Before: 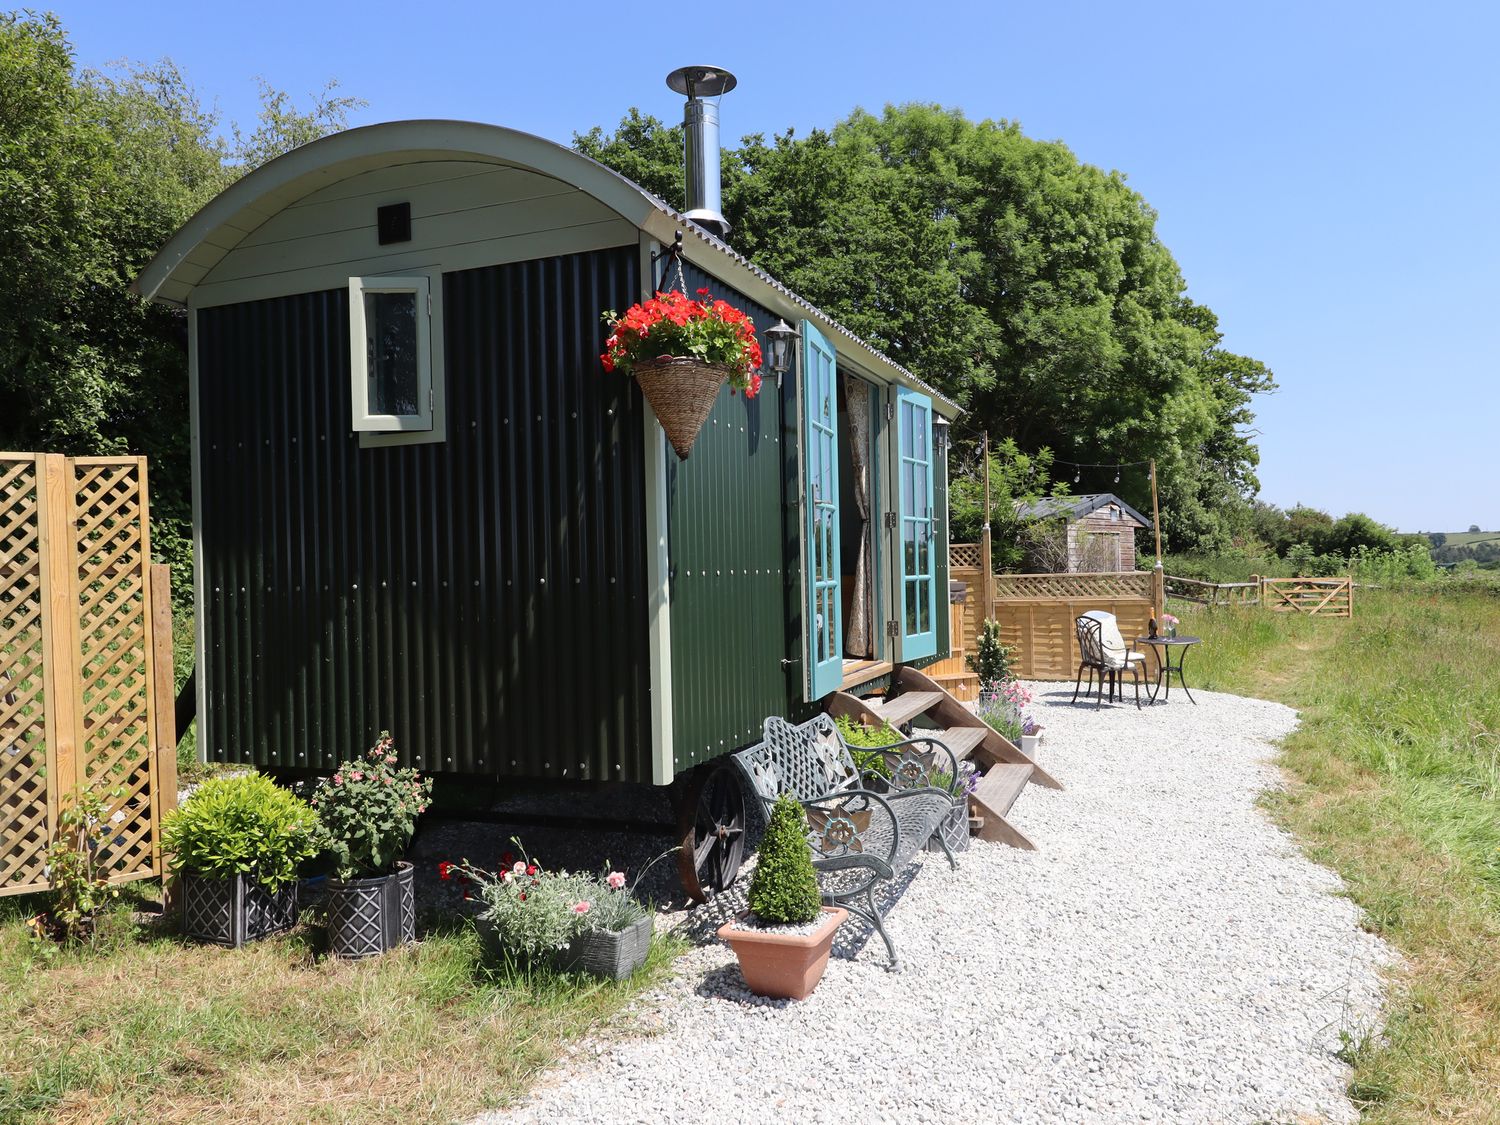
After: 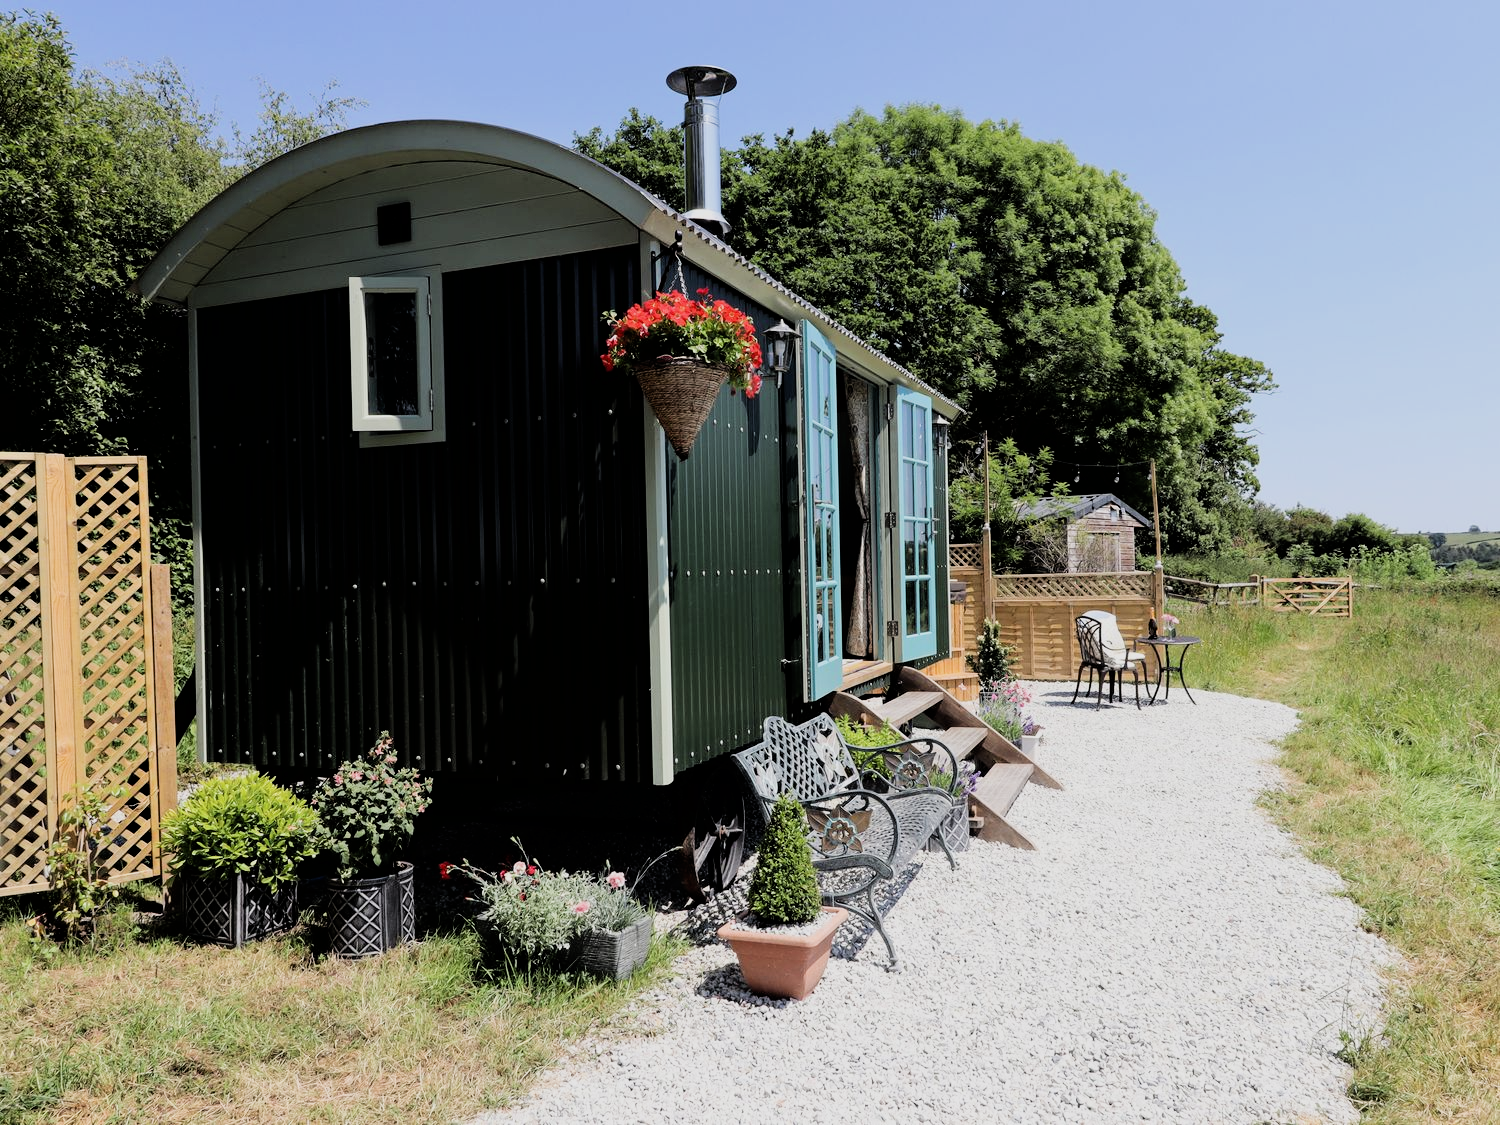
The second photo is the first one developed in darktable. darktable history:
filmic rgb: black relative exposure -5.01 EV, white relative exposure 3.96 EV, hardness 2.88, contrast 1.299, highlights saturation mix -31.09%
